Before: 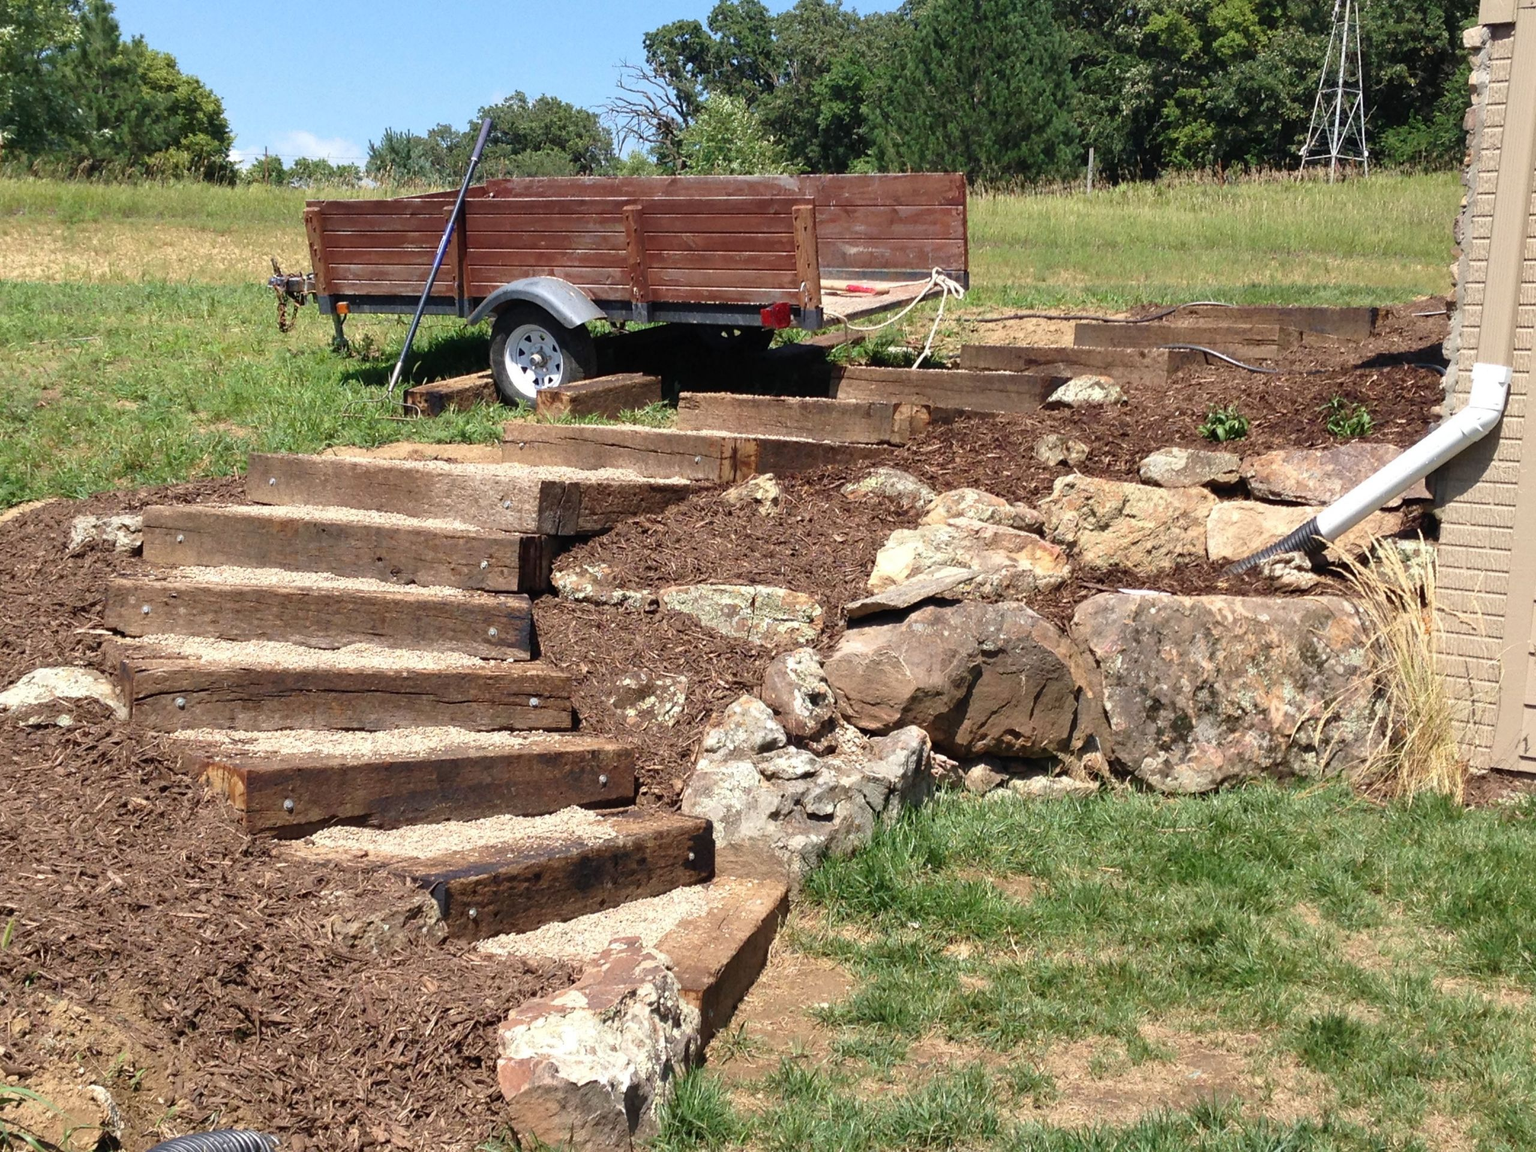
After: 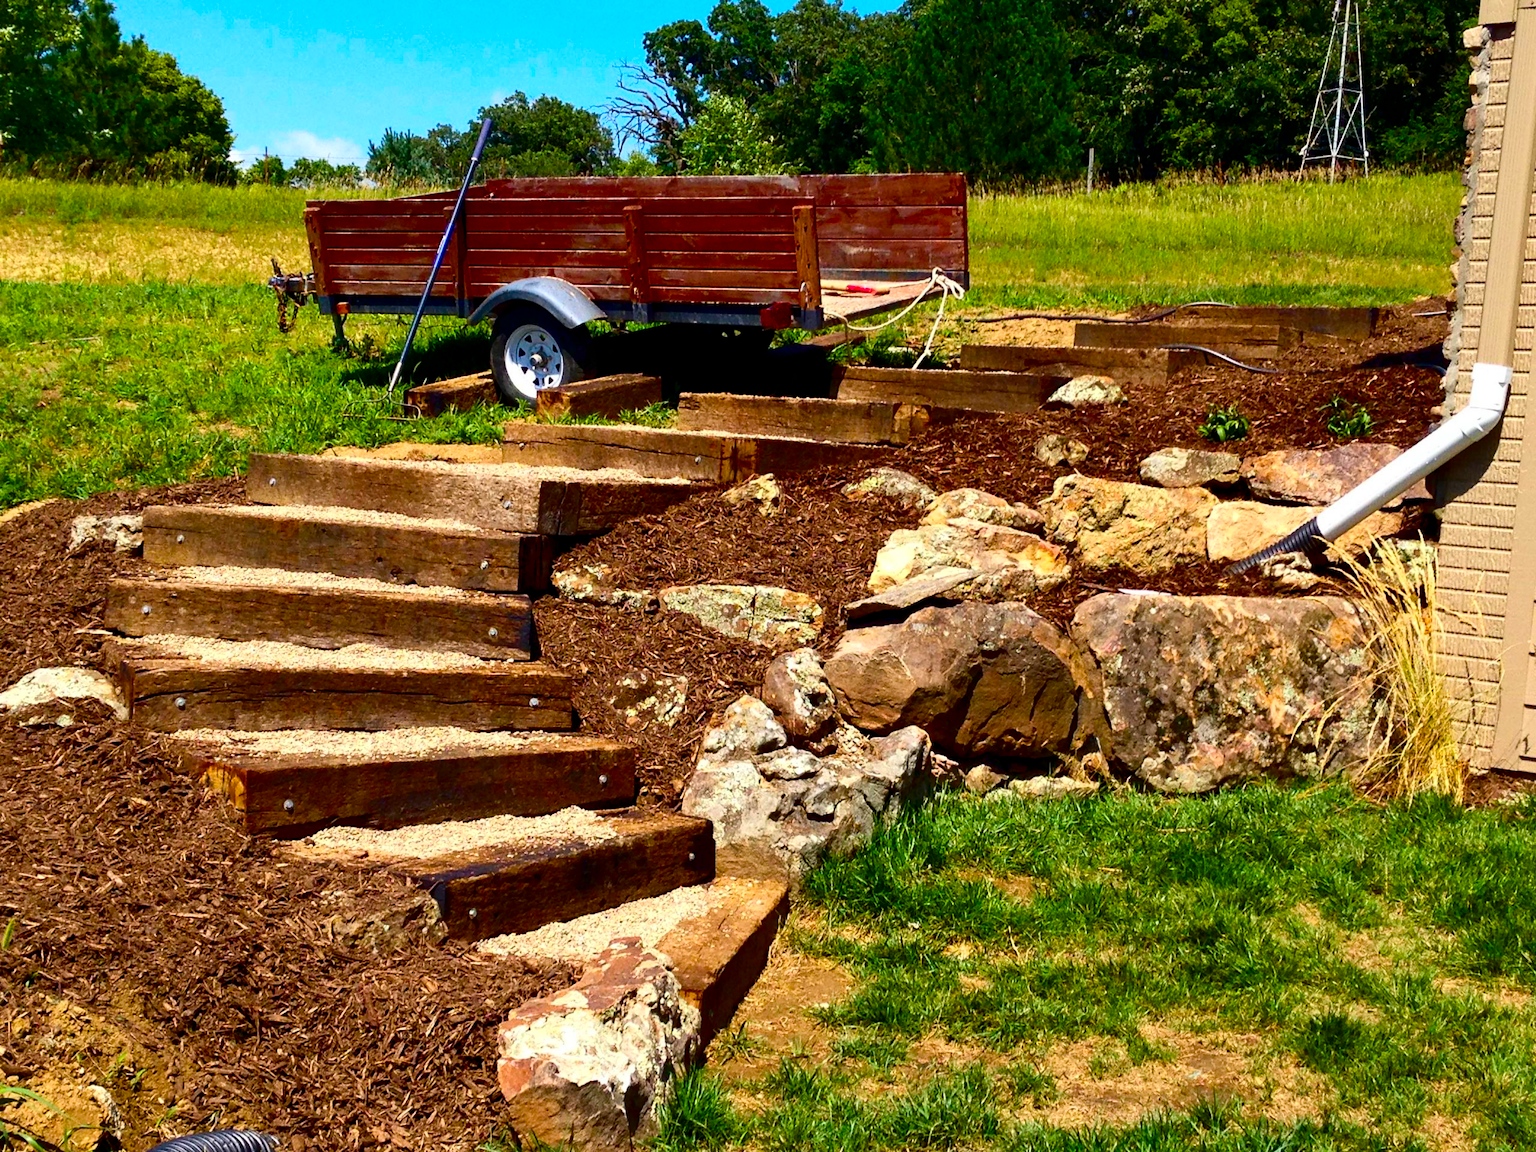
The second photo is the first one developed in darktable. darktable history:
color balance rgb: global offset › luminance -0.422%, linear chroma grading › highlights 99.855%, linear chroma grading › global chroma 23.897%, perceptual saturation grading › global saturation 20%, perceptual saturation grading › highlights -49.035%, perceptual saturation grading › shadows 24.557%, global vibrance 20%
contrast brightness saturation: contrast 0.195, brightness -0.23, saturation 0.105
